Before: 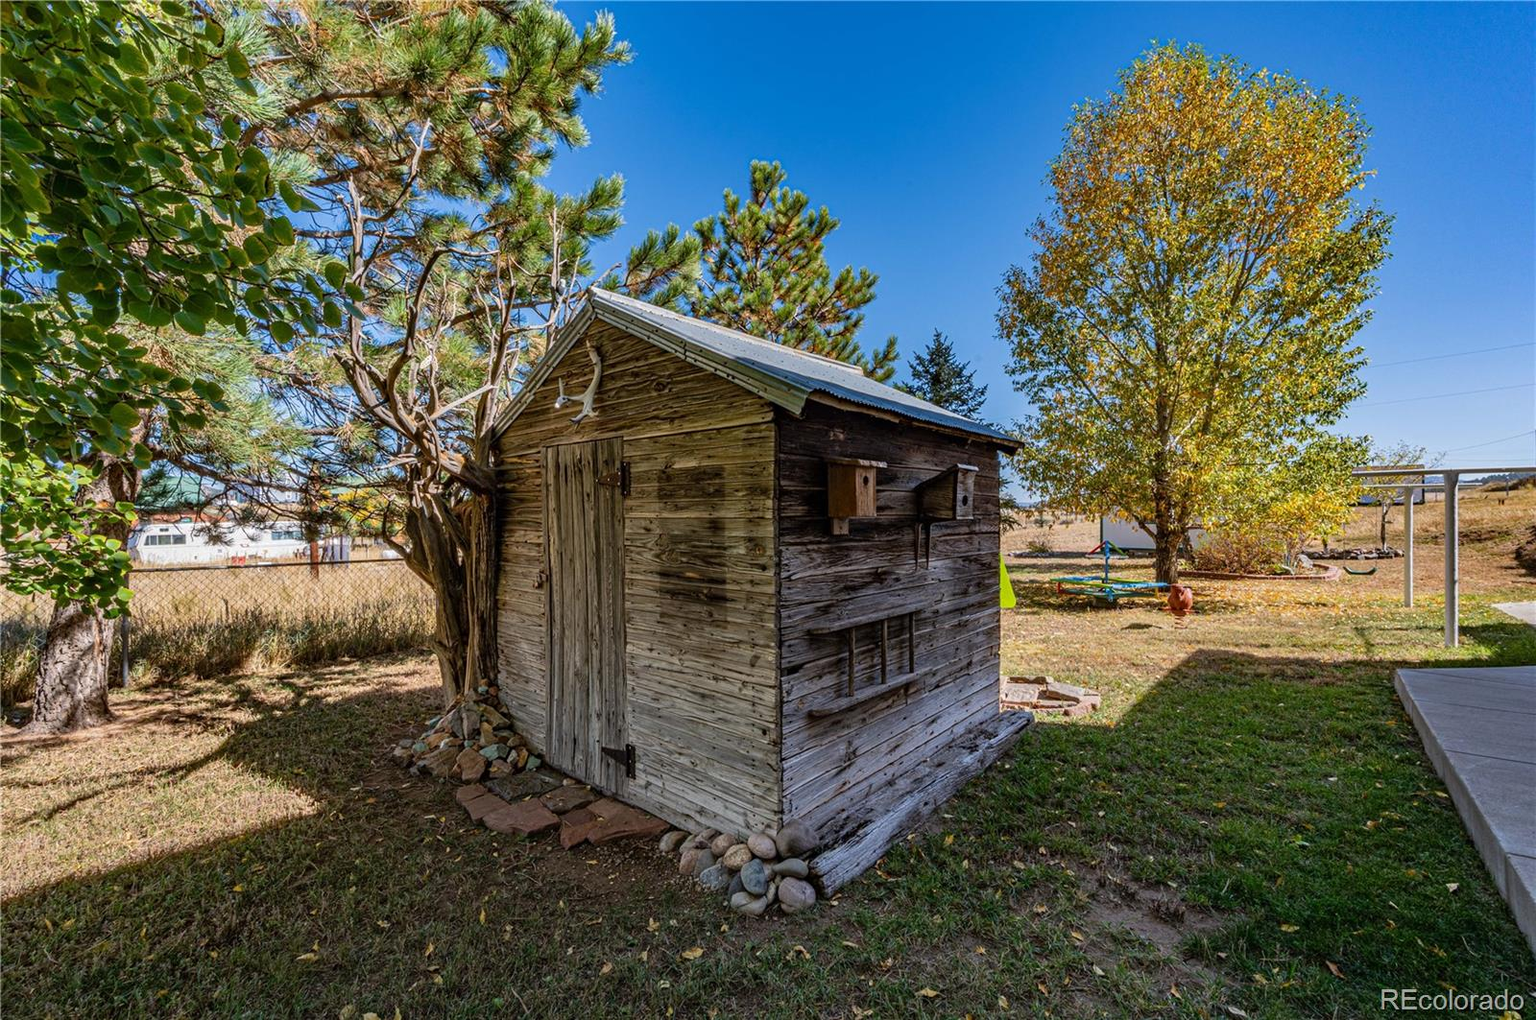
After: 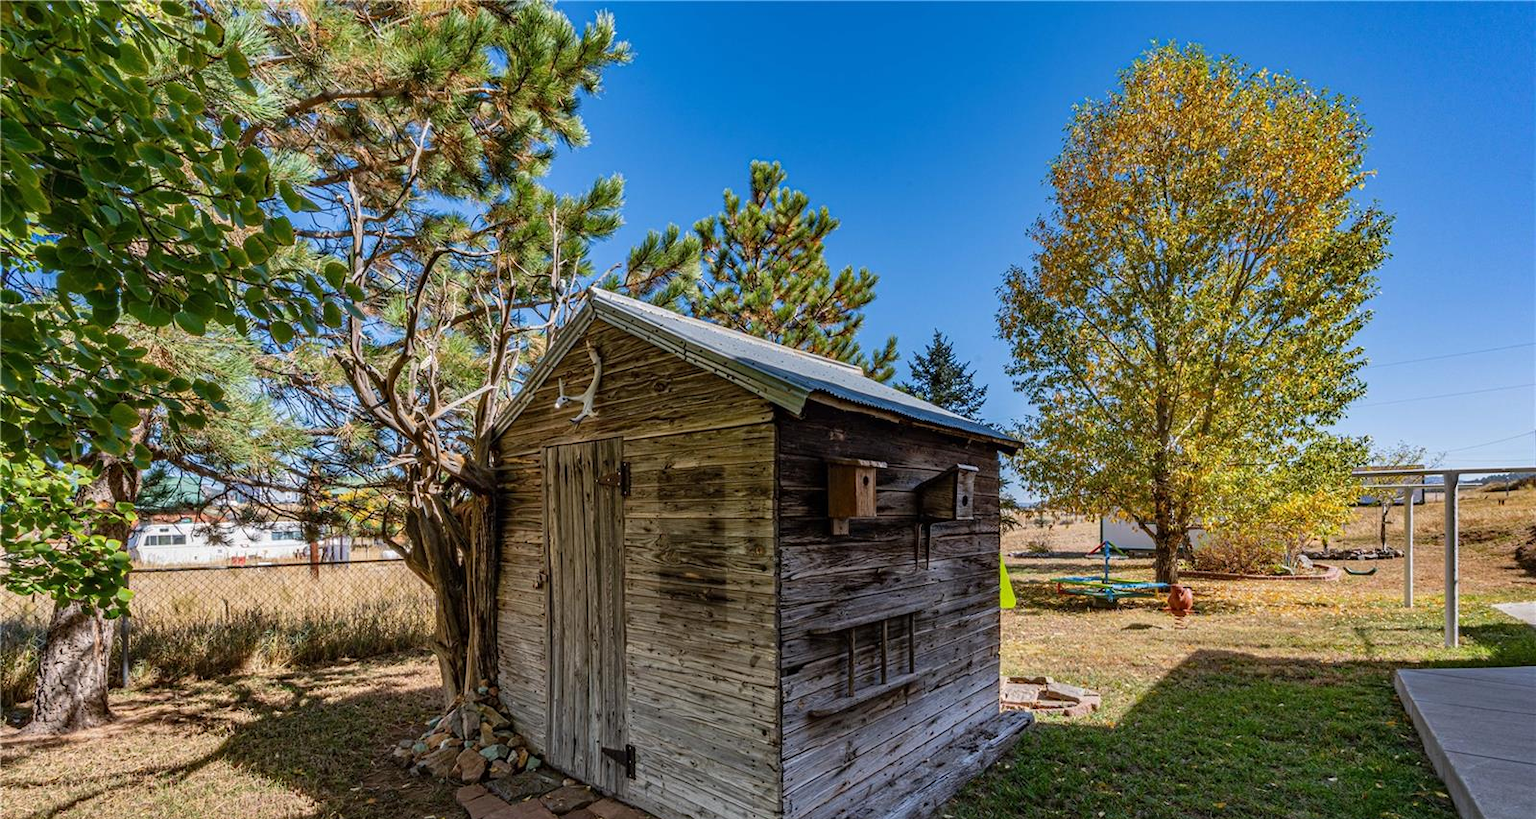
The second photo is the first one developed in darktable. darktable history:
tone equalizer: on, module defaults
crop: bottom 19.644%
